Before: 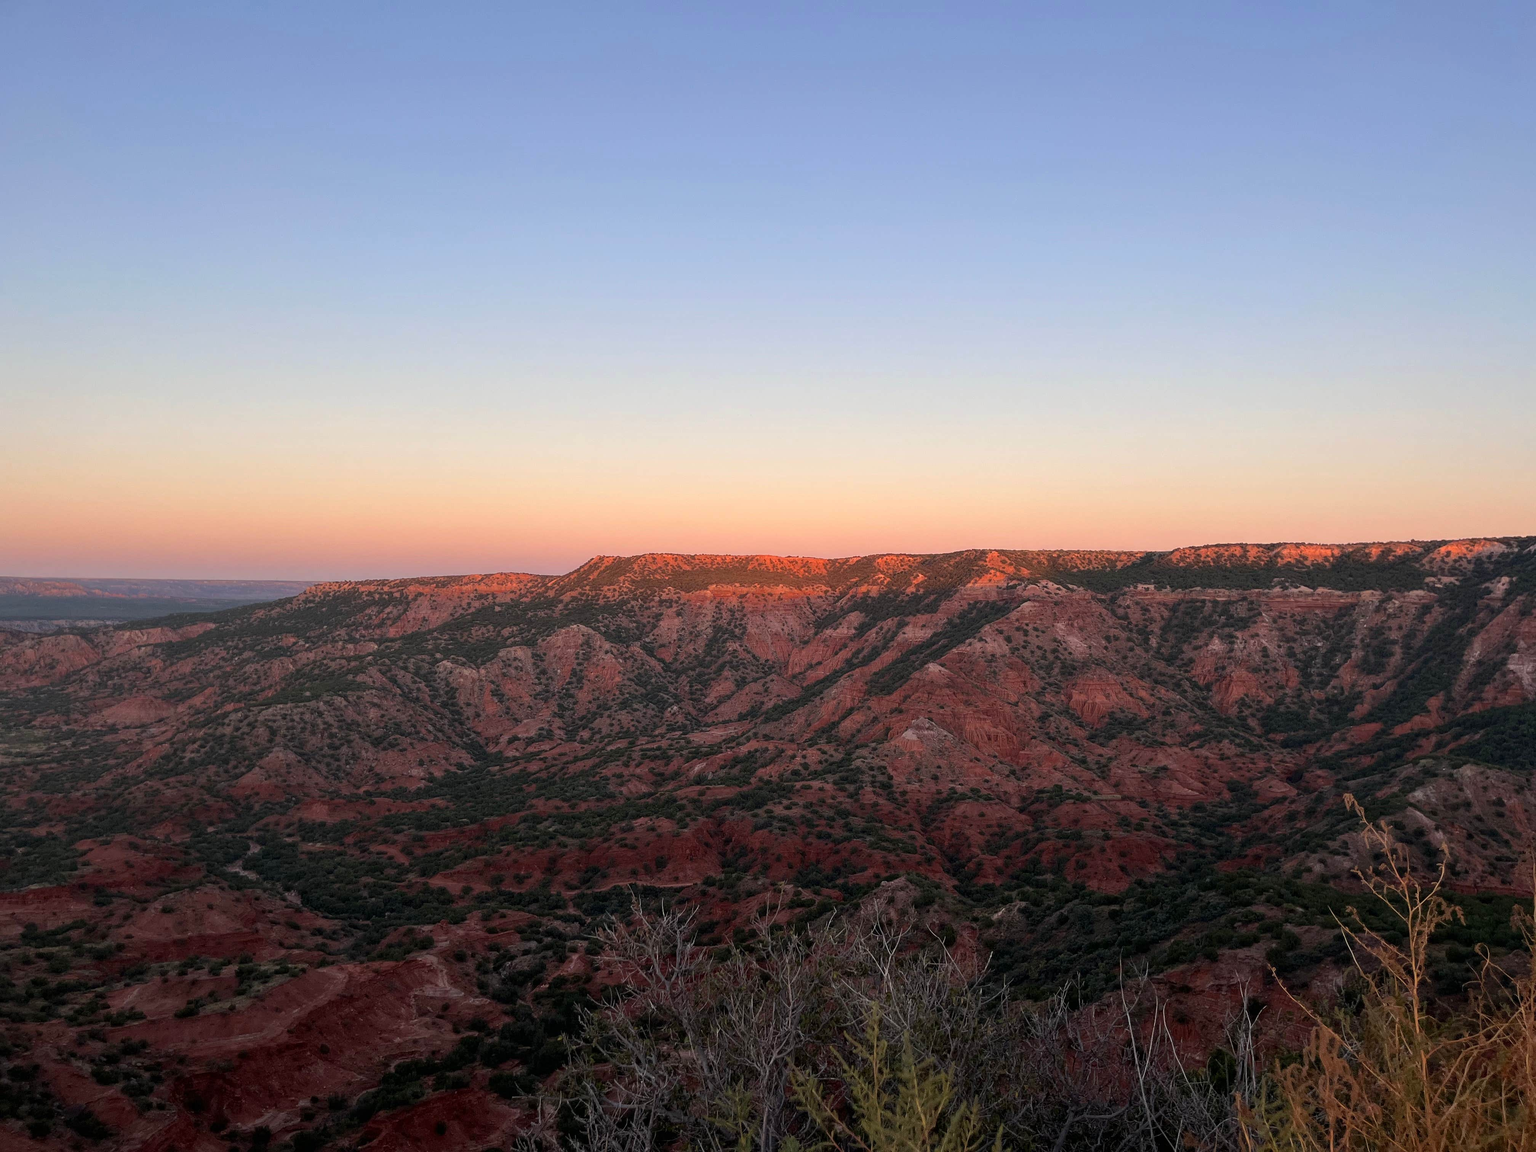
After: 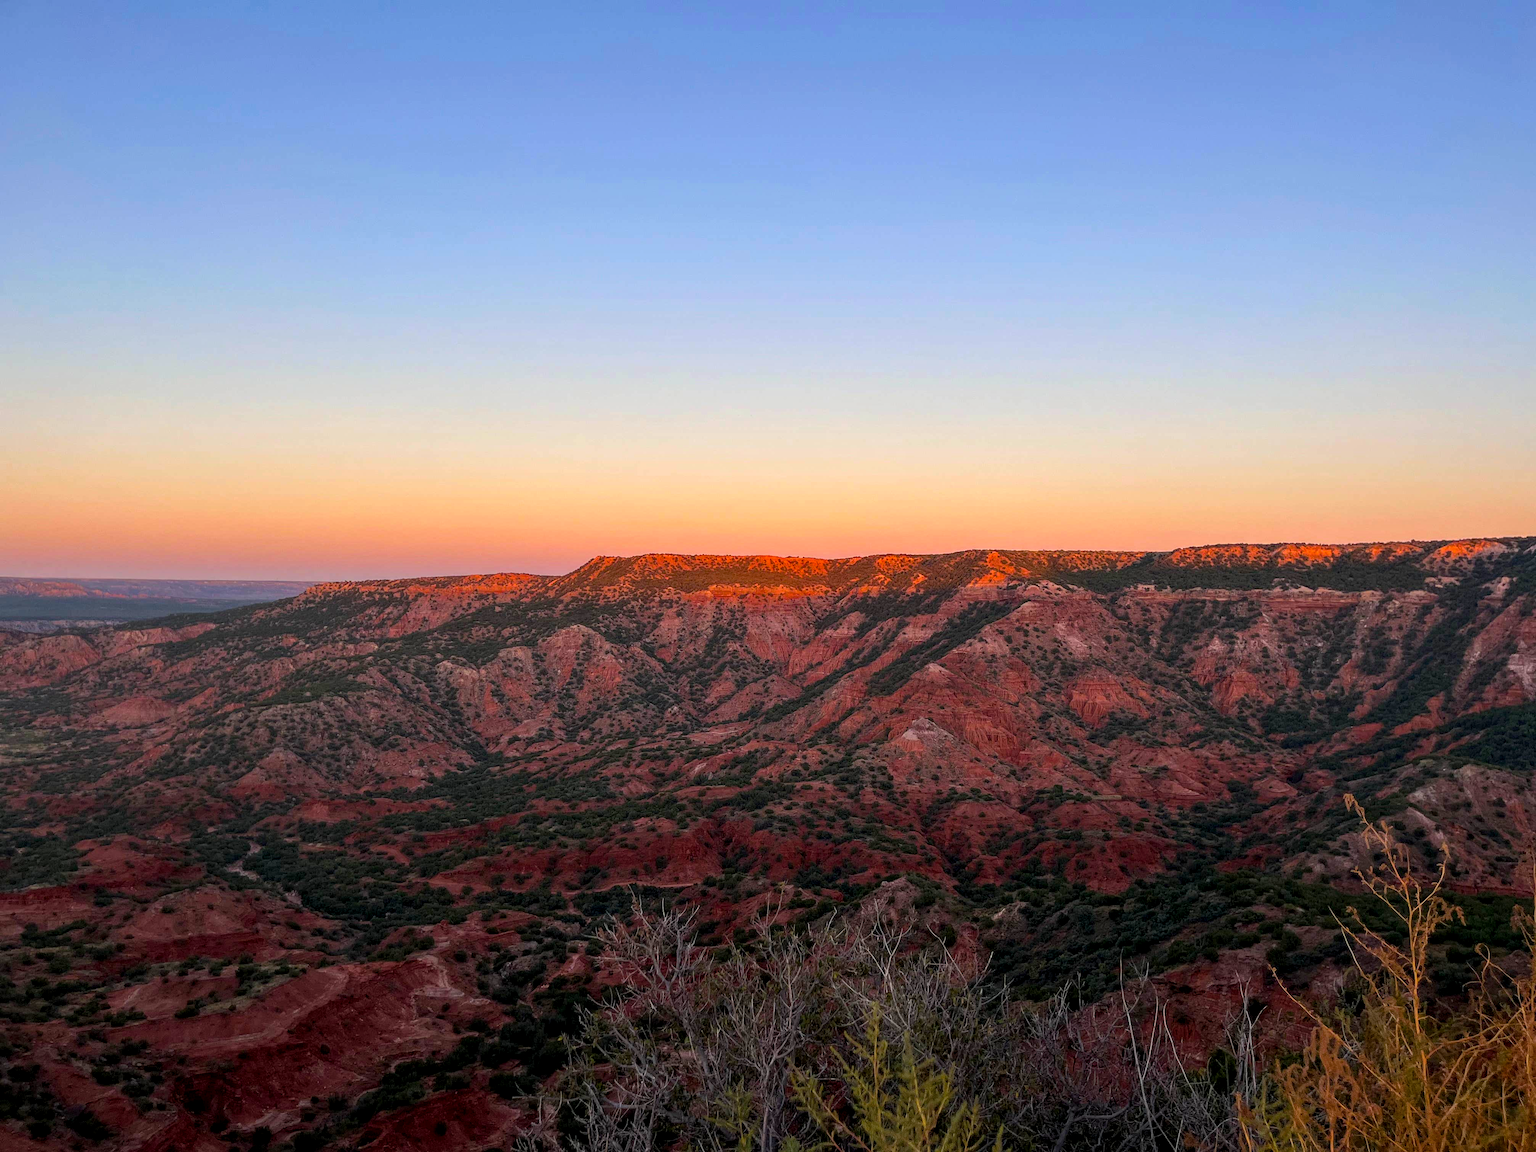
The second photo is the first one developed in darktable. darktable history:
local contrast: detail 130%
color balance rgb: linear chroma grading › global chroma 8.735%, perceptual saturation grading › global saturation 29.351%, global vibrance 20%
